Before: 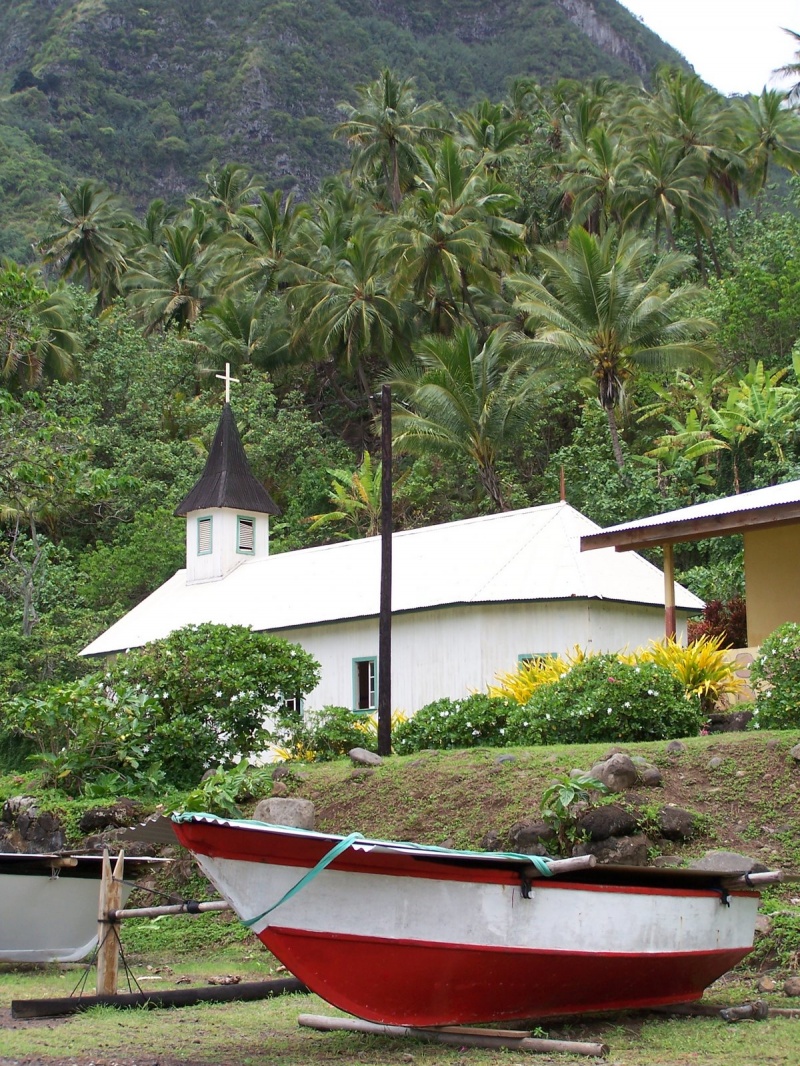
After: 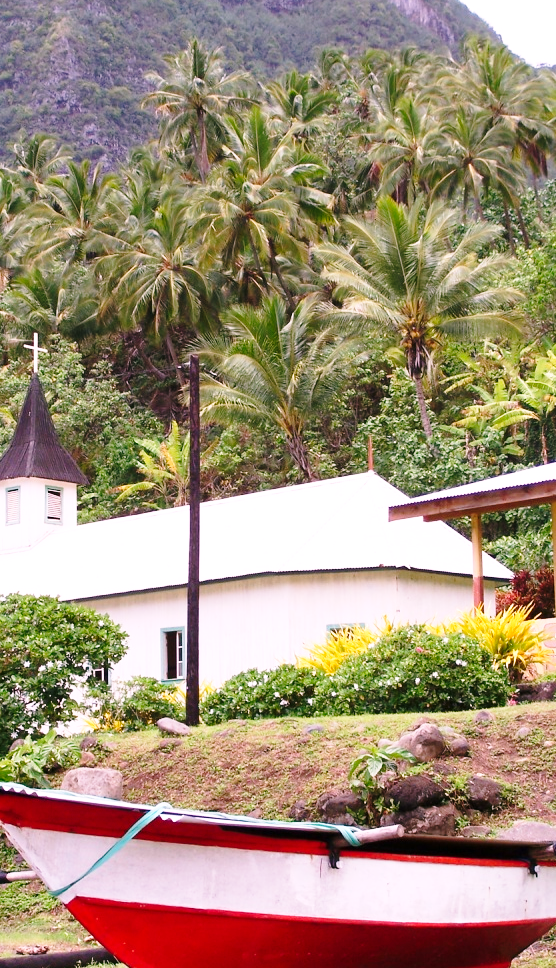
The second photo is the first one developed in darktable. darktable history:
base curve: curves: ch0 [(0, 0) (0.028, 0.03) (0.121, 0.232) (0.46, 0.748) (0.859, 0.968) (1, 1)], preserve colors none
white balance: red 1.188, blue 1.11
crop and rotate: left 24.034%, top 2.838%, right 6.406%, bottom 6.299%
